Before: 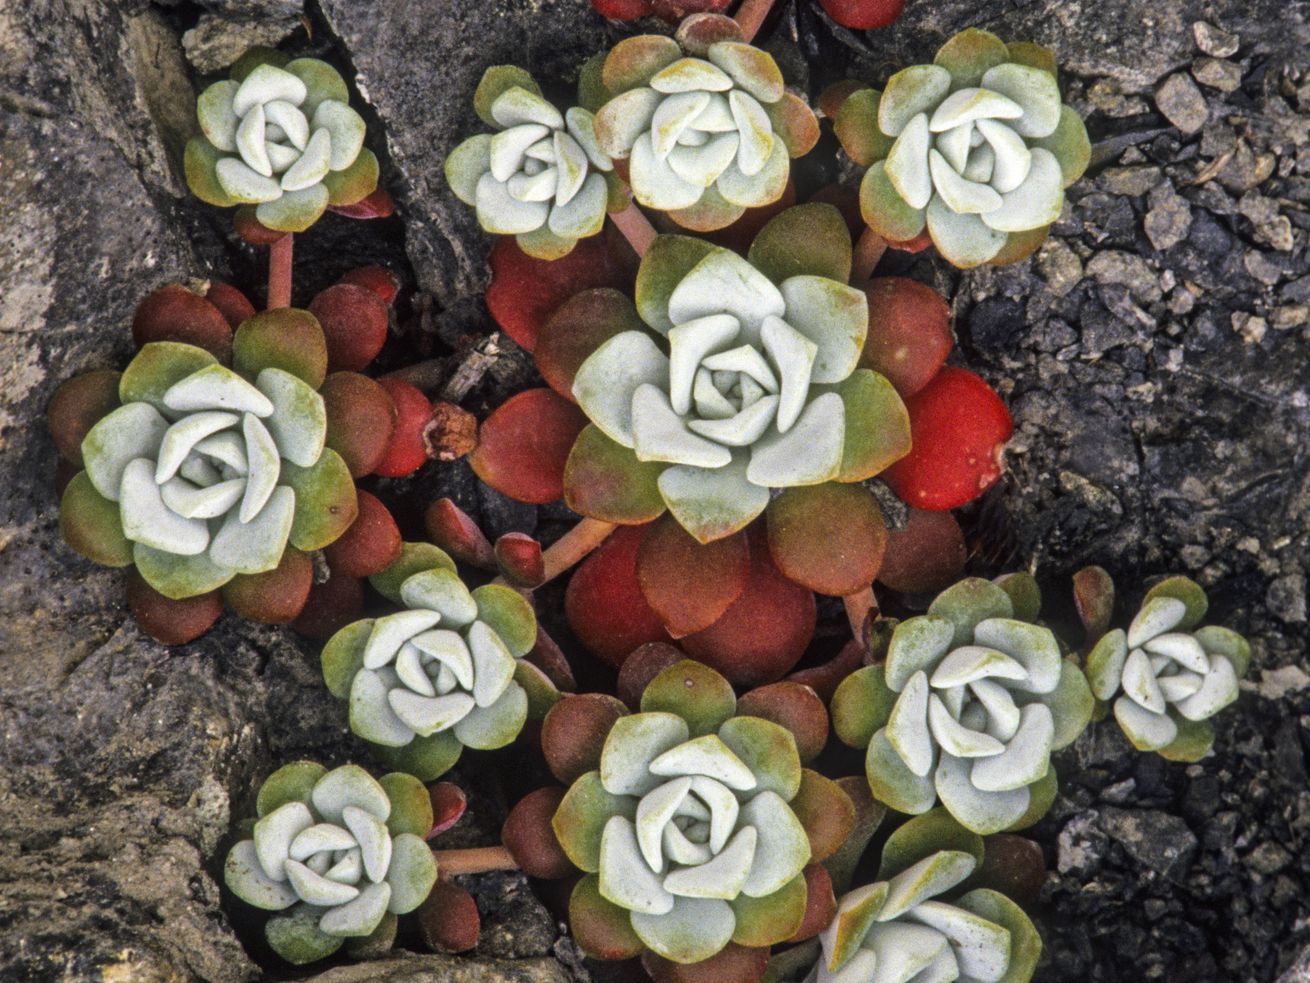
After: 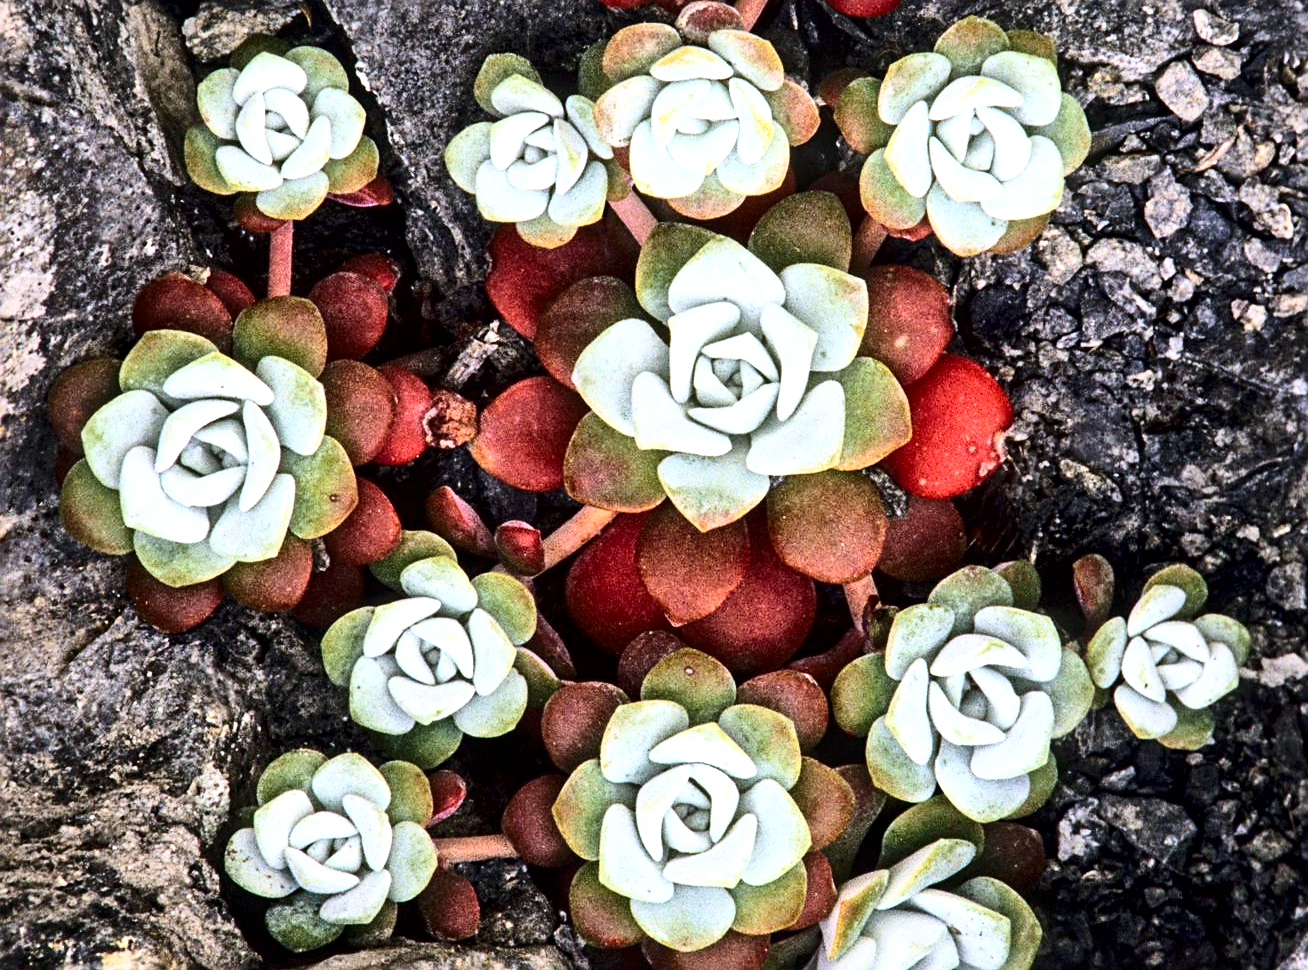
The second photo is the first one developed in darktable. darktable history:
color correction: highlights a* -0.69, highlights b* -9.55
local contrast: mode bilateral grid, contrast 21, coarseness 50, detail 159%, midtone range 0.2
sharpen: on, module defaults
crop: top 1.244%, right 0.077%
exposure: exposure 0.408 EV, compensate exposure bias true, compensate highlight preservation false
contrast brightness saturation: contrast 0.371, brightness 0.099
contrast equalizer: octaves 7, y [[0.5, 0.5, 0.478, 0.5, 0.5, 0.5], [0.5 ×6], [0.5 ×6], [0 ×6], [0 ×6]]
